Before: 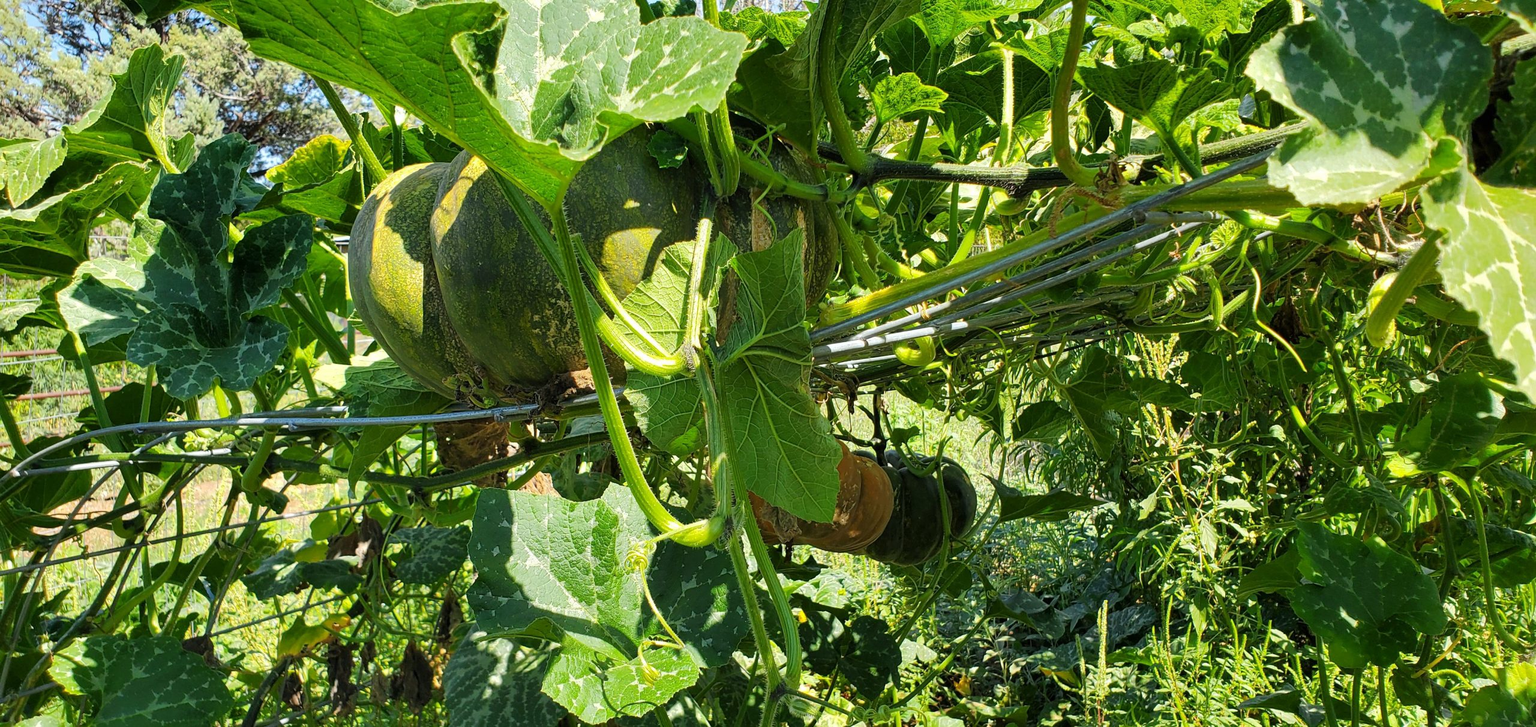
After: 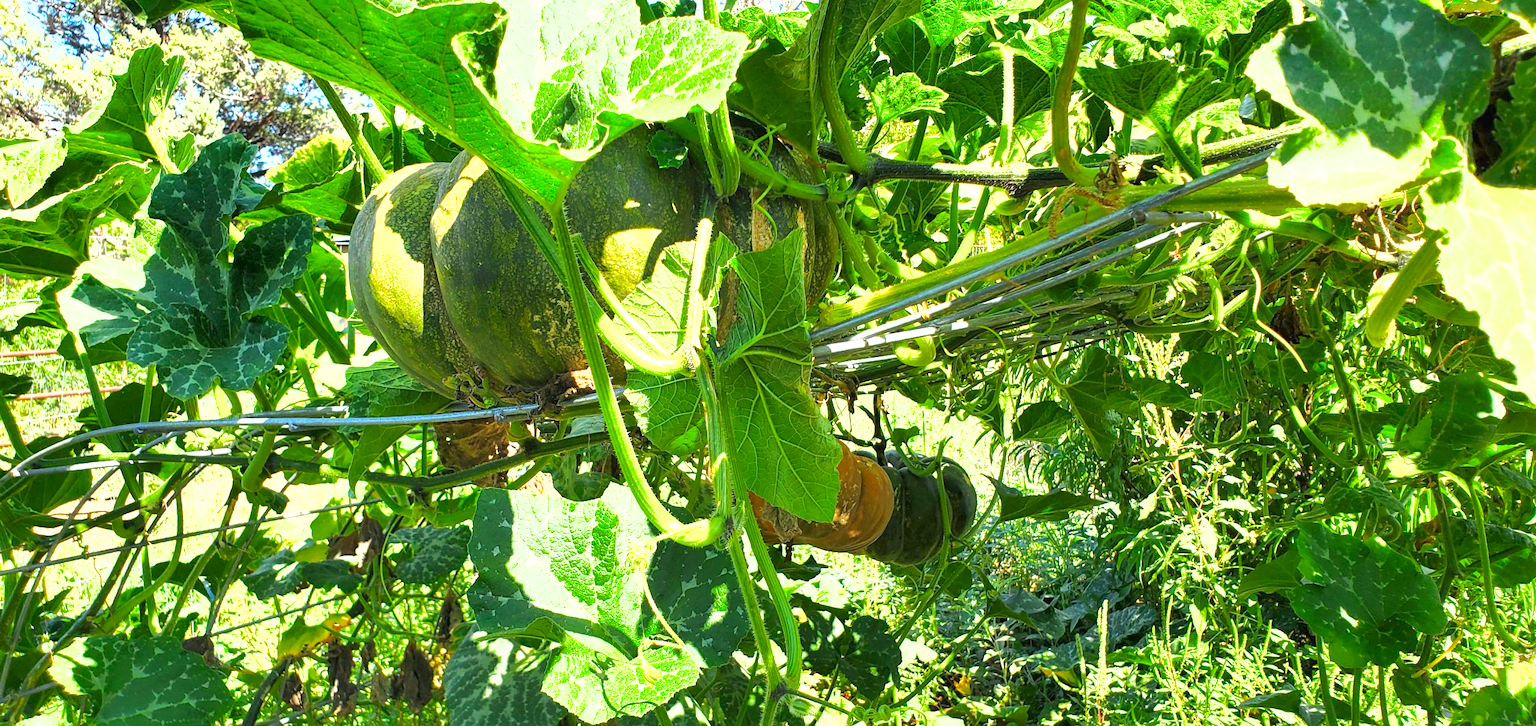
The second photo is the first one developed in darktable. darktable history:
tone equalizer: on, module defaults
exposure: black level correction 0, exposure 1.1 EV, compensate exposure bias true, compensate highlight preservation false
contrast brightness saturation: contrast 0.08, saturation 0.2
shadows and highlights: on, module defaults
